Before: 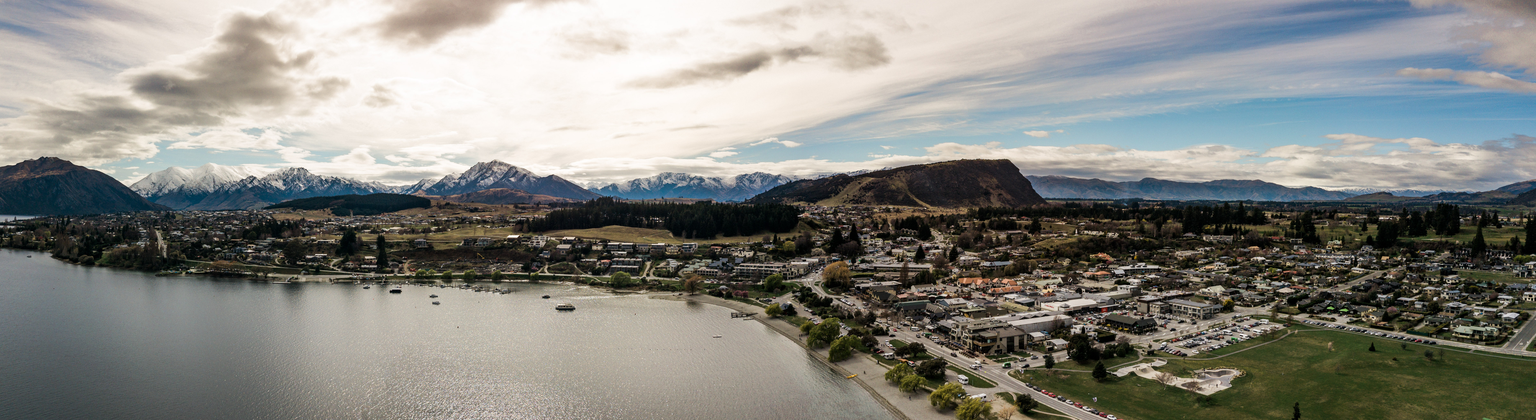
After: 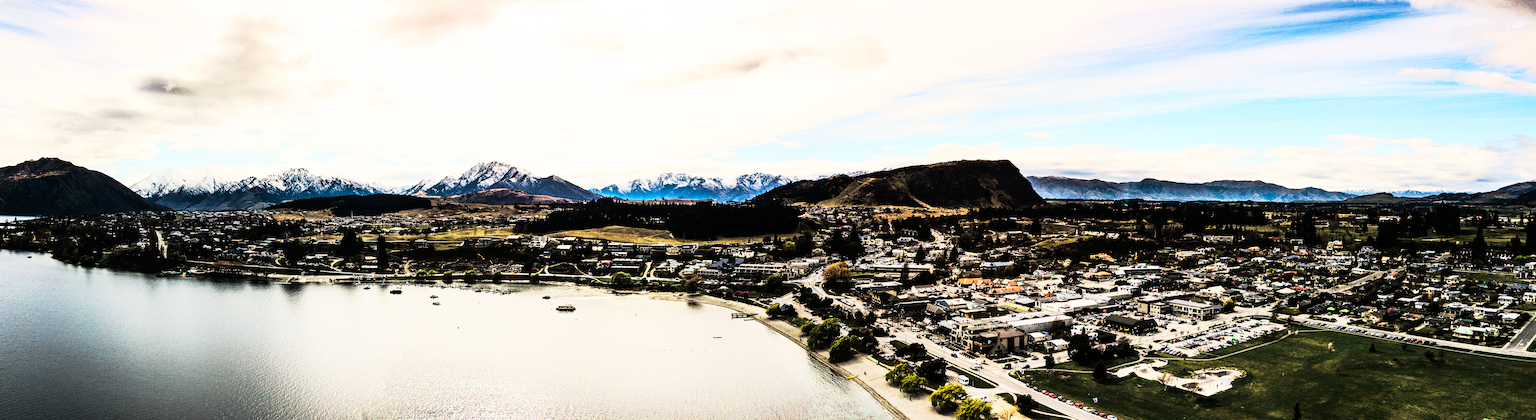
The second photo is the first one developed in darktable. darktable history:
rgb curve: curves: ch0 [(0, 0) (0.21, 0.15) (0.24, 0.21) (0.5, 0.75) (0.75, 0.96) (0.89, 0.99) (1, 1)]; ch1 [(0, 0.02) (0.21, 0.13) (0.25, 0.2) (0.5, 0.67) (0.75, 0.9) (0.89, 0.97) (1, 1)]; ch2 [(0, 0.02) (0.21, 0.13) (0.25, 0.2) (0.5, 0.67) (0.75, 0.9) (0.89, 0.97) (1, 1)], compensate middle gray true
tone curve: curves: ch0 [(0, 0) (0.003, 0.007) (0.011, 0.01) (0.025, 0.016) (0.044, 0.025) (0.069, 0.036) (0.1, 0.052) (0.136, 0.073) (0.177, 0.103) (0.224, 0.135) (0.277, 0.177) (0.335, 0.233) (0.399, 0.303) (0.468, 0.376) (0.543, 0.469) (0.623, 0.581) (0.709, 0.723) (0.801, 0.863) (0.898, 0.938) (1, 1)], preserve colors none
sharpen: amount 0.2
